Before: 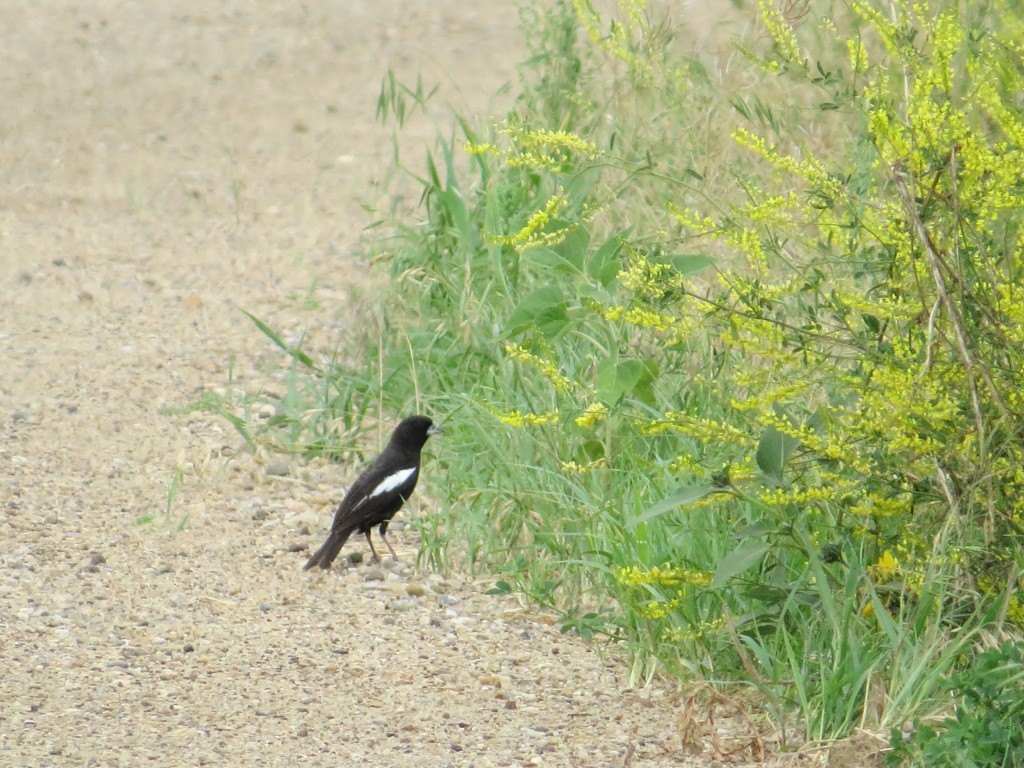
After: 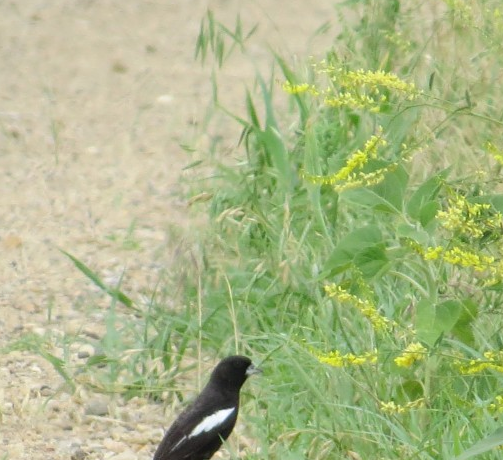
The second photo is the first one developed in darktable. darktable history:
crop: left 17.759%, top 7.896%, right 33.118%, bottom 32.1%
